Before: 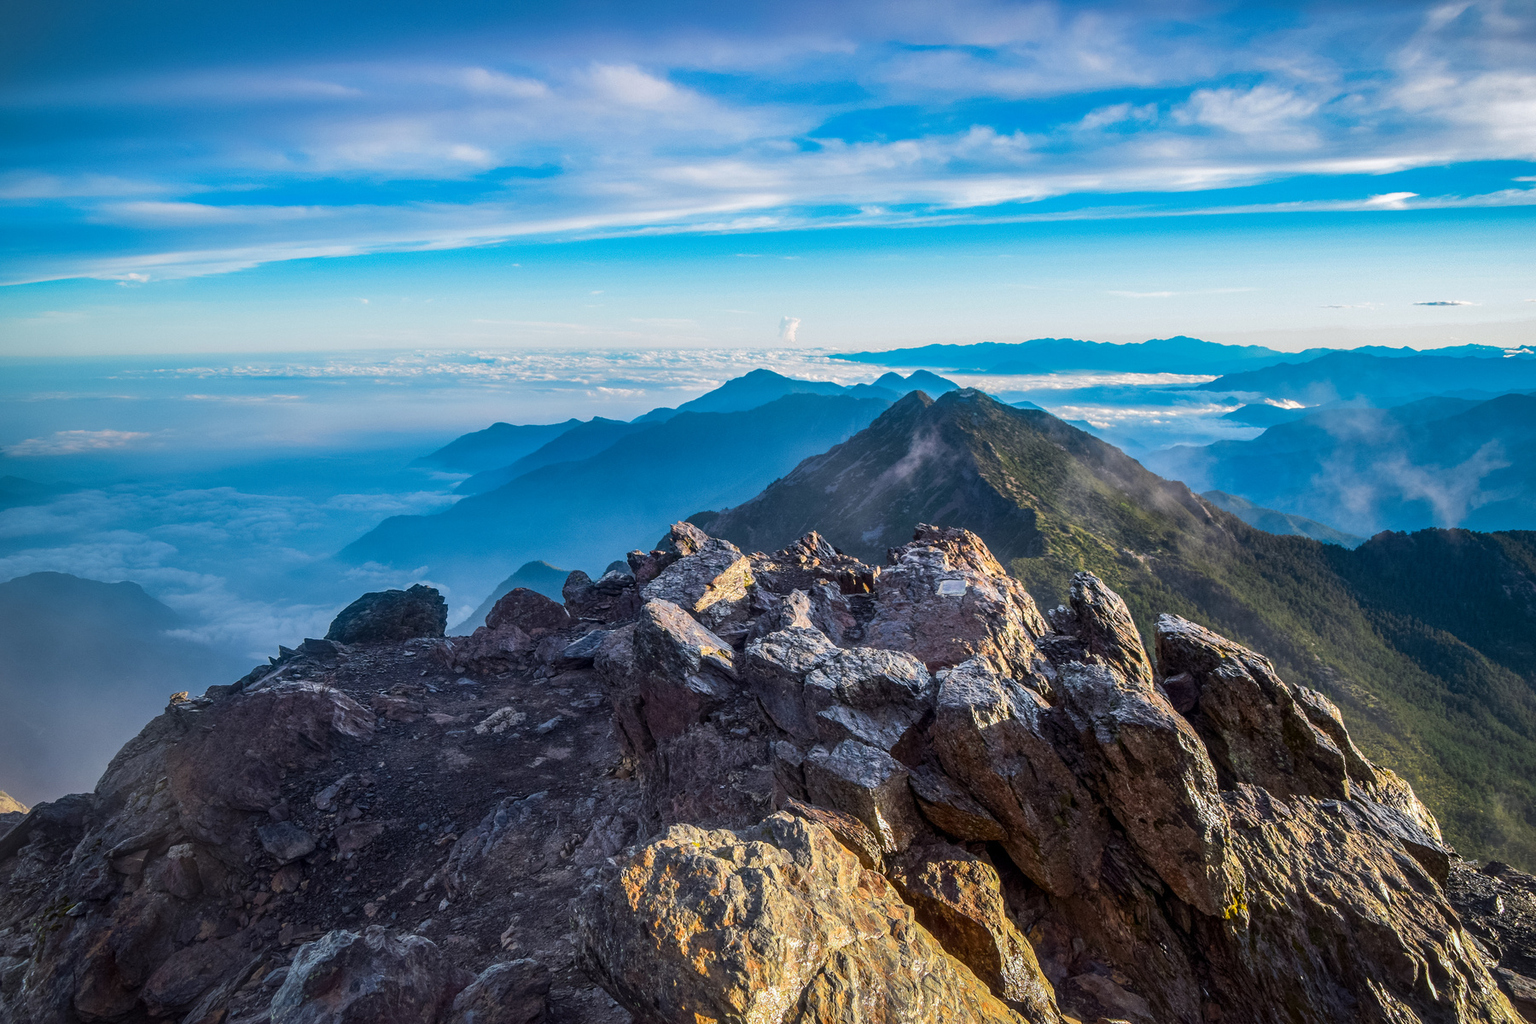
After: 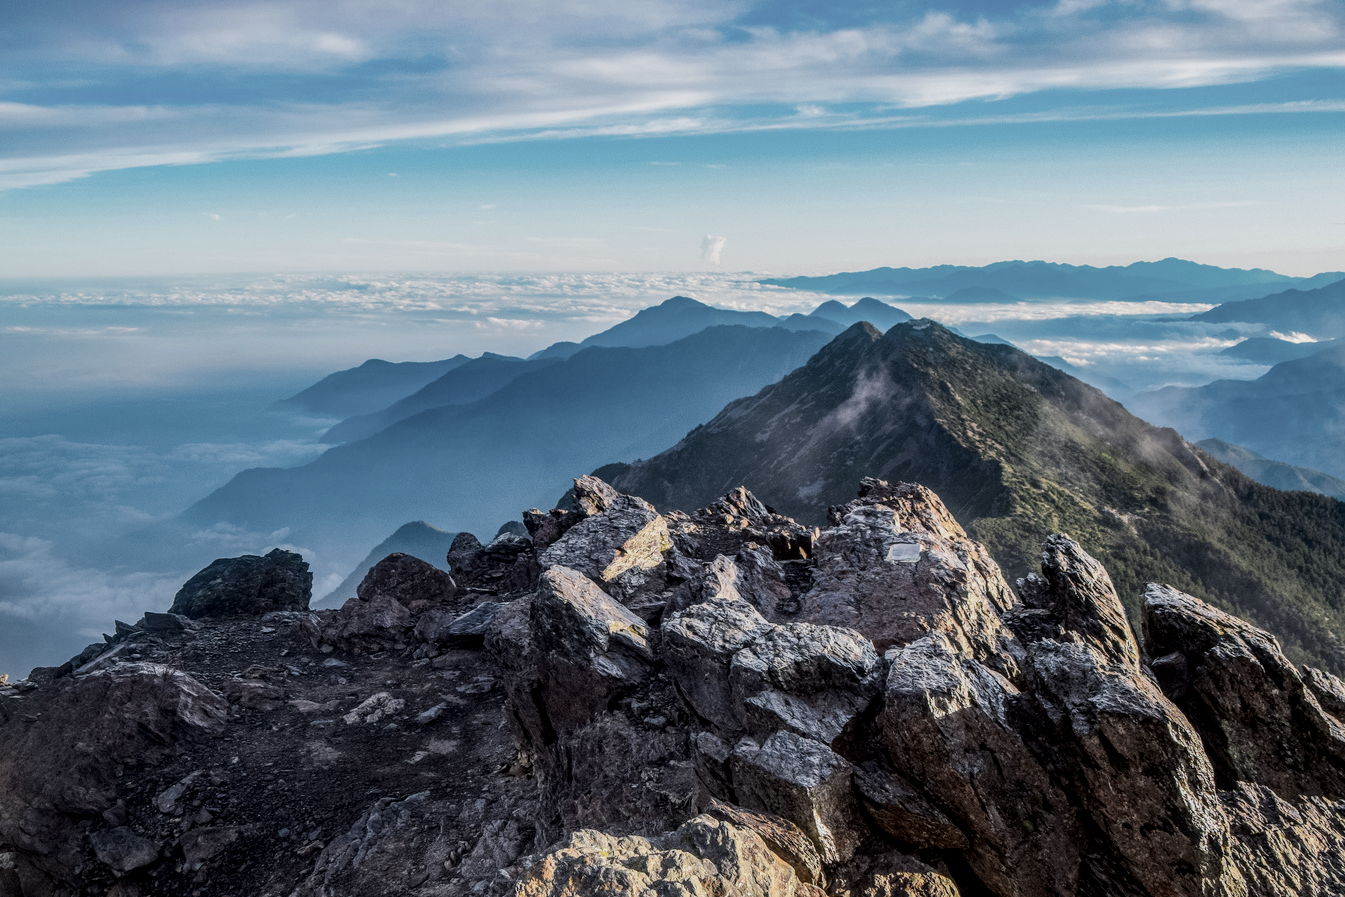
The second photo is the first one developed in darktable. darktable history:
local contrast: on, module defaults
crop and rotate: left 11.831%, top 11.346%, right 13.429%, bottom 13.899%
filmic rgb: black relative exposure -8.15 EV, white relative exposure 3.76 EV, hardness 4.46
contrast brightness saturation: contrast 0.1, saturation -0.36
